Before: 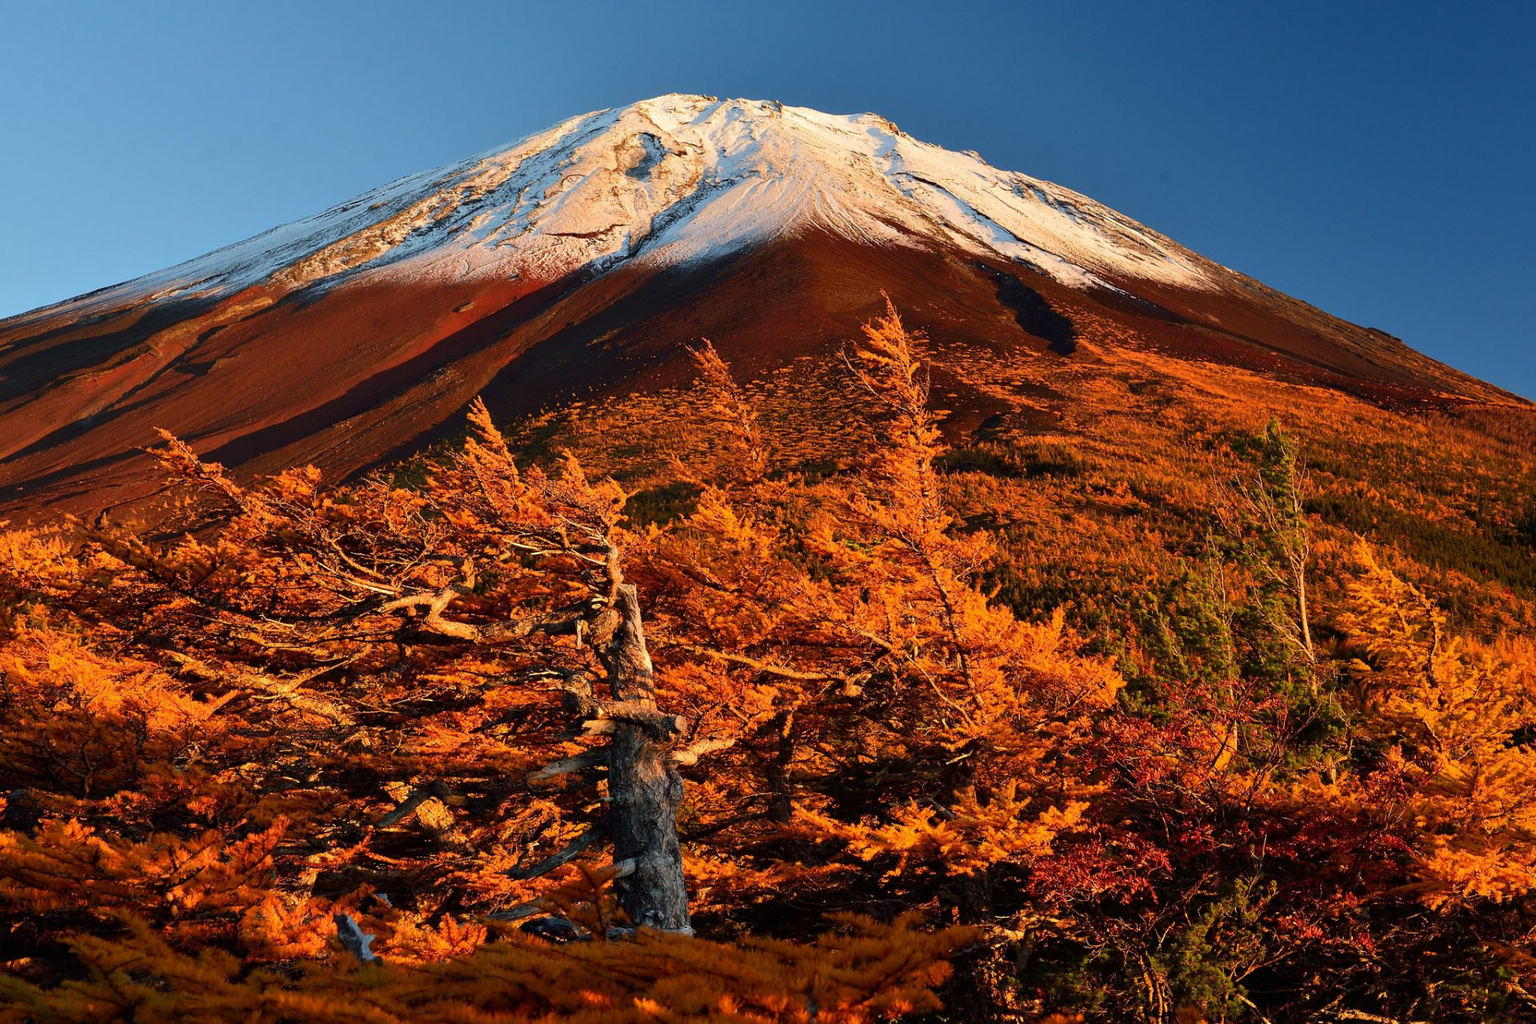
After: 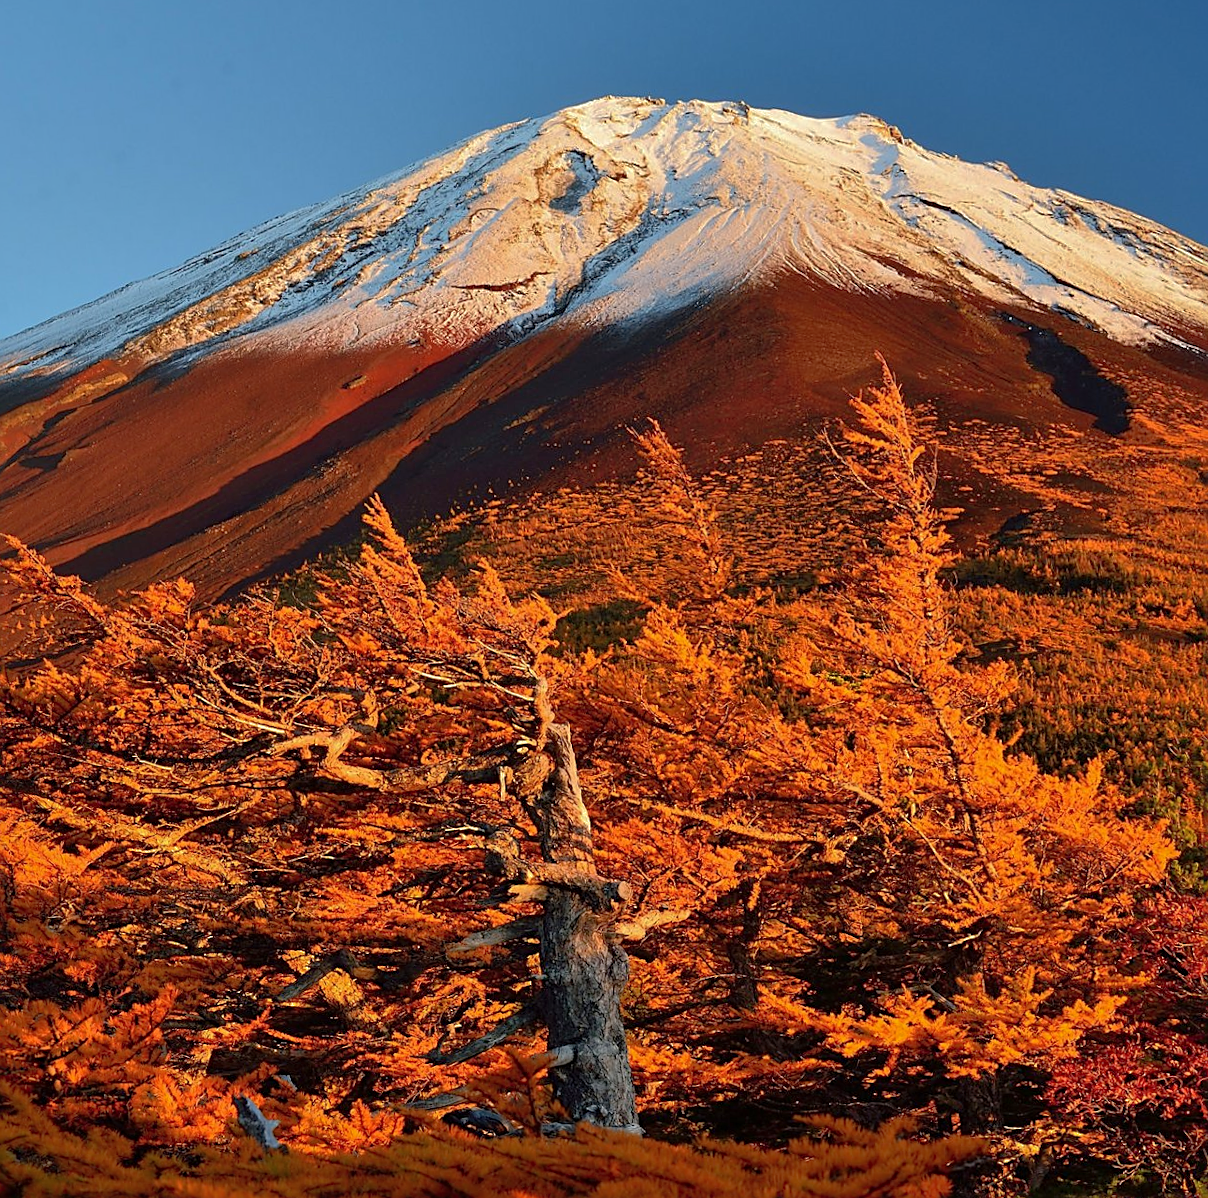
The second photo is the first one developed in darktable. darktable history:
rotate and perspective: rotation 0.062°, lens shift (vertical) 0.115, lens shift (horizontal) -0.133, crop left 0.047, crop right 0.94, crop top 0.061, crop bottom 0.94
crop and rotate: left 6.617%, right 26.717%
sharpen: on, module defaults
shadows and highlights: on, module defaults
